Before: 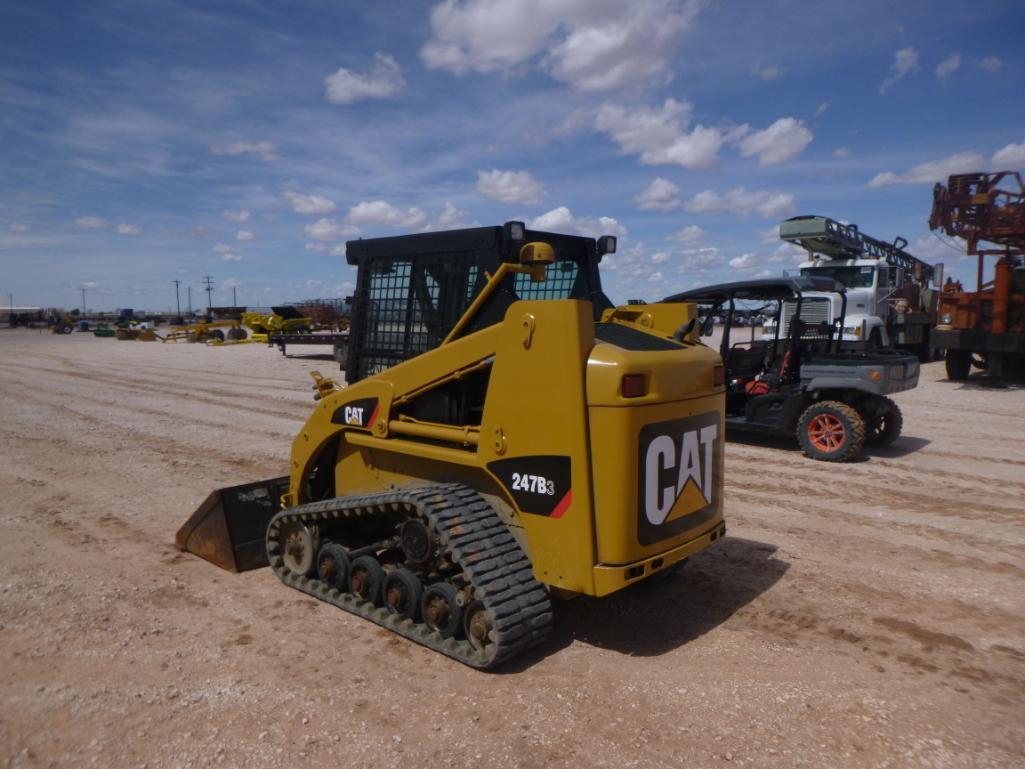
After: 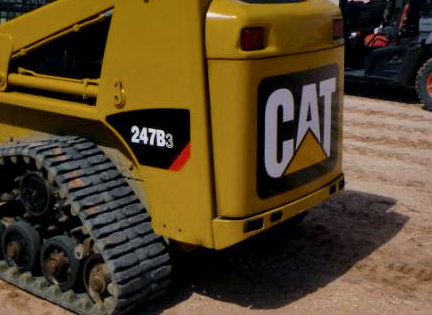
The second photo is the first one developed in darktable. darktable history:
filmic rgb: white relative exposure 3.9 EV, hardness 4.26
local contrast: mode bilateral grid, contrast 50, coarseness 50, detail 150%, midtone range 0.2
color balance rgb: linear chroma grading › global chroma 10%, perceptual saturation grading › global saturation 30%, global vibrance 10%
tone equalizer: on, module defaults
color balance: mode lift, gamma, gain (sRGB), lift [1, 1, 1.022, 1.026]
shadows and highlights: shadows 29.61, highlights -30.47, low approximation 0.01, soften with gaussian
crop: left 37.221%, top 45.169%, right 20.63%, bottom 13.777%
